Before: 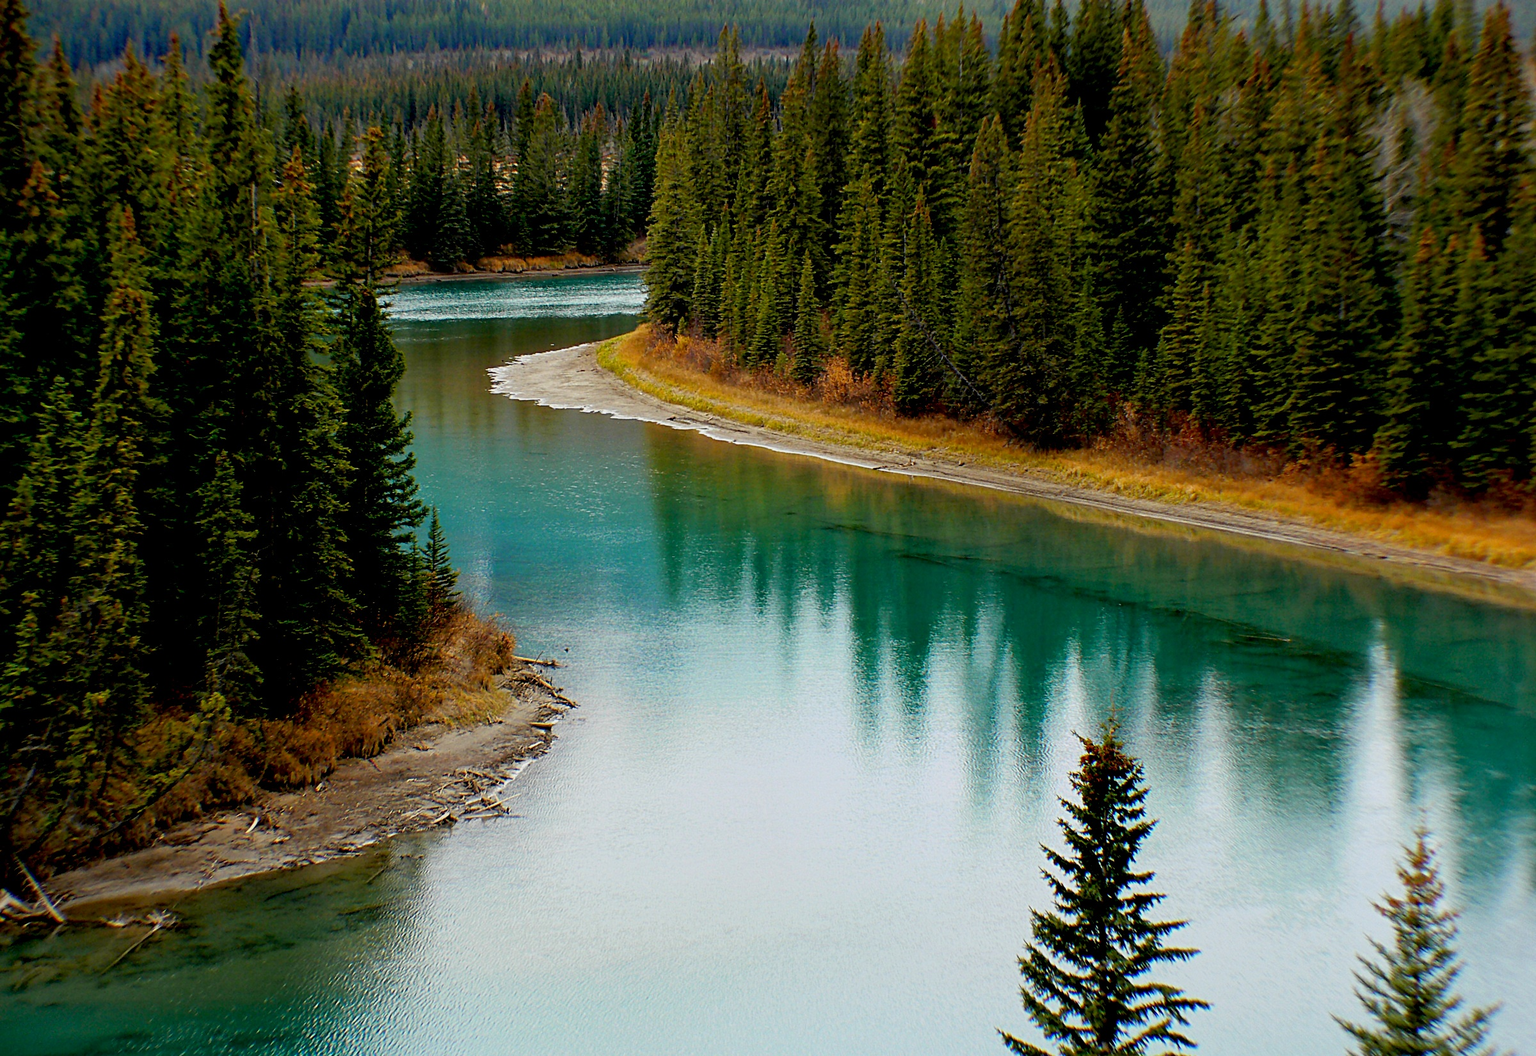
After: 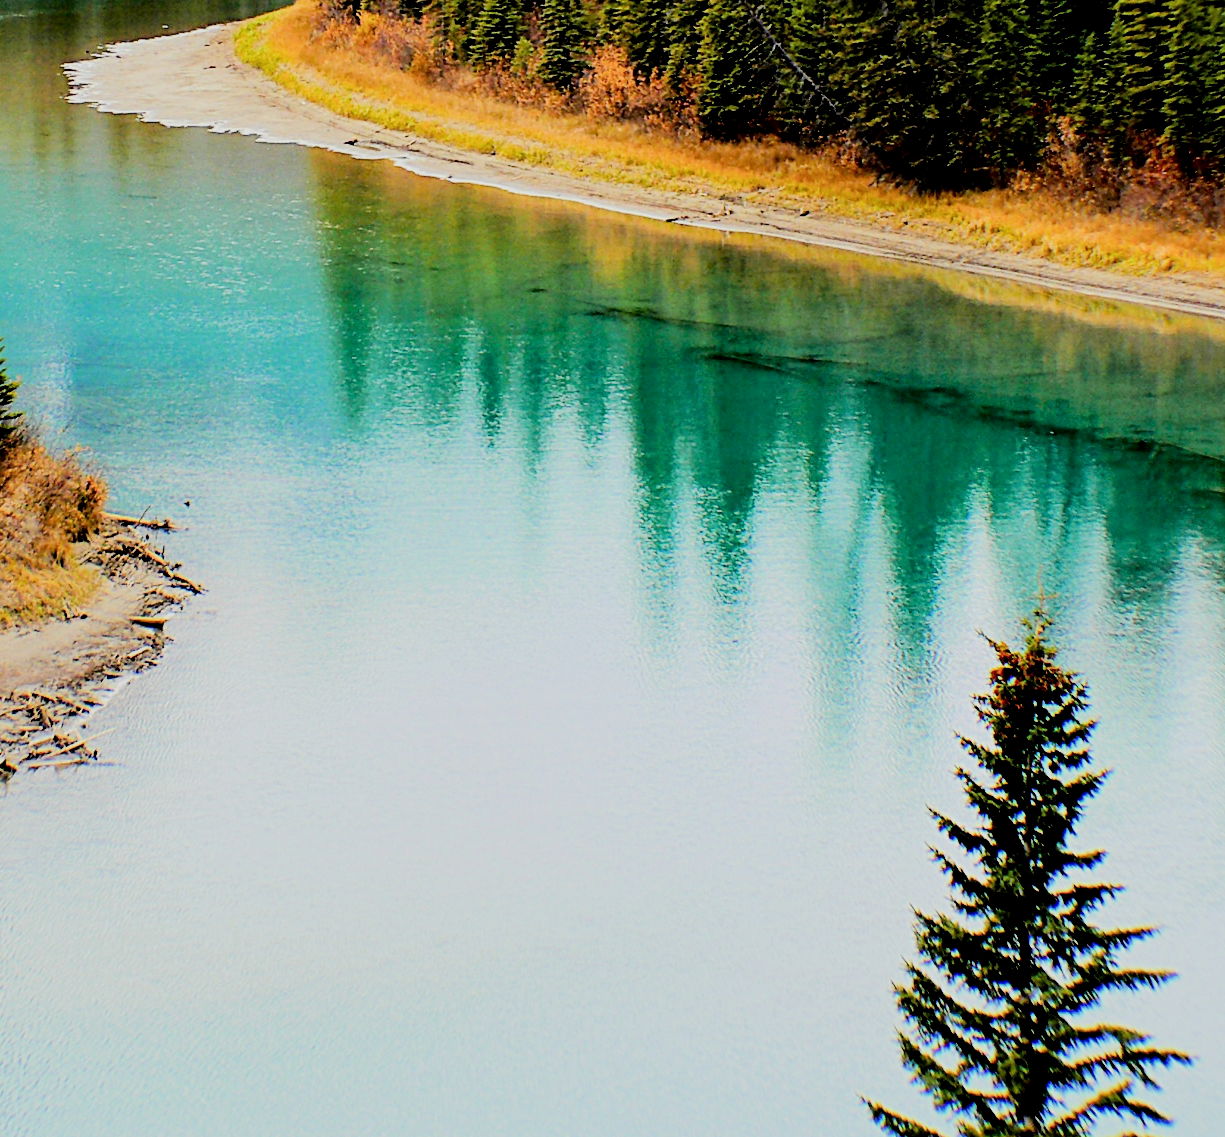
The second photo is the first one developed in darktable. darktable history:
local contrast: highlights 106%, shadows 102%, detail 120%, midtone range 0.2
crop and rotate: left 29.095%, top 31.068%, right 19.857%
filmic rgb: black relative exposure -8 EV, white relative exposure 3.83 EV, hardness 4.28
tone equalizer: -7 EV 0.151 EV, -6 EV 0.583 EV, -5 EV 1.12 EV, -4 EV 1.33 EV, -3 EV 1.16 EV, -2 EV 0.6 EV, -1 EV 0.149 EV, edges refinement/feathering 500, mask exposure compensation -1.57 EV, preserve details no
